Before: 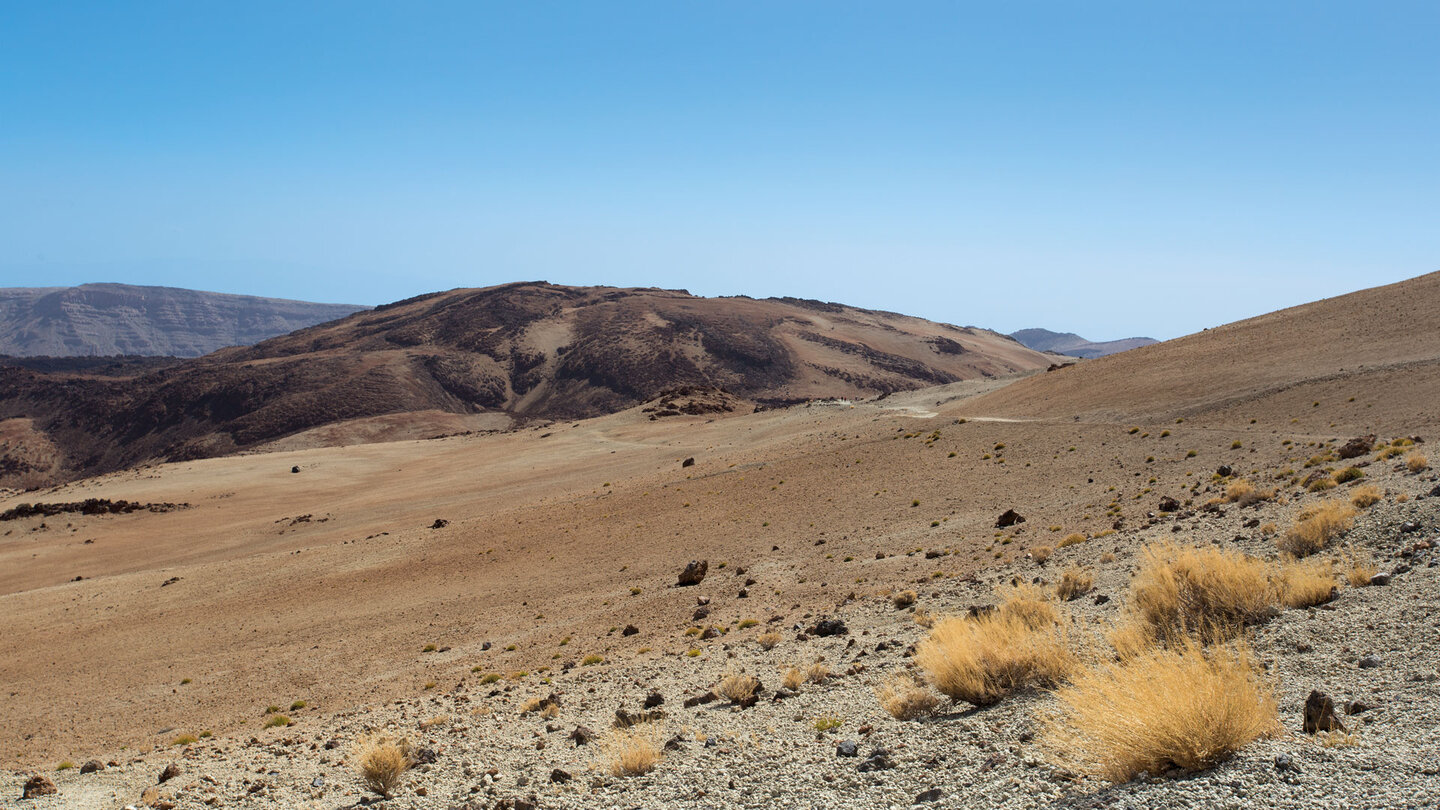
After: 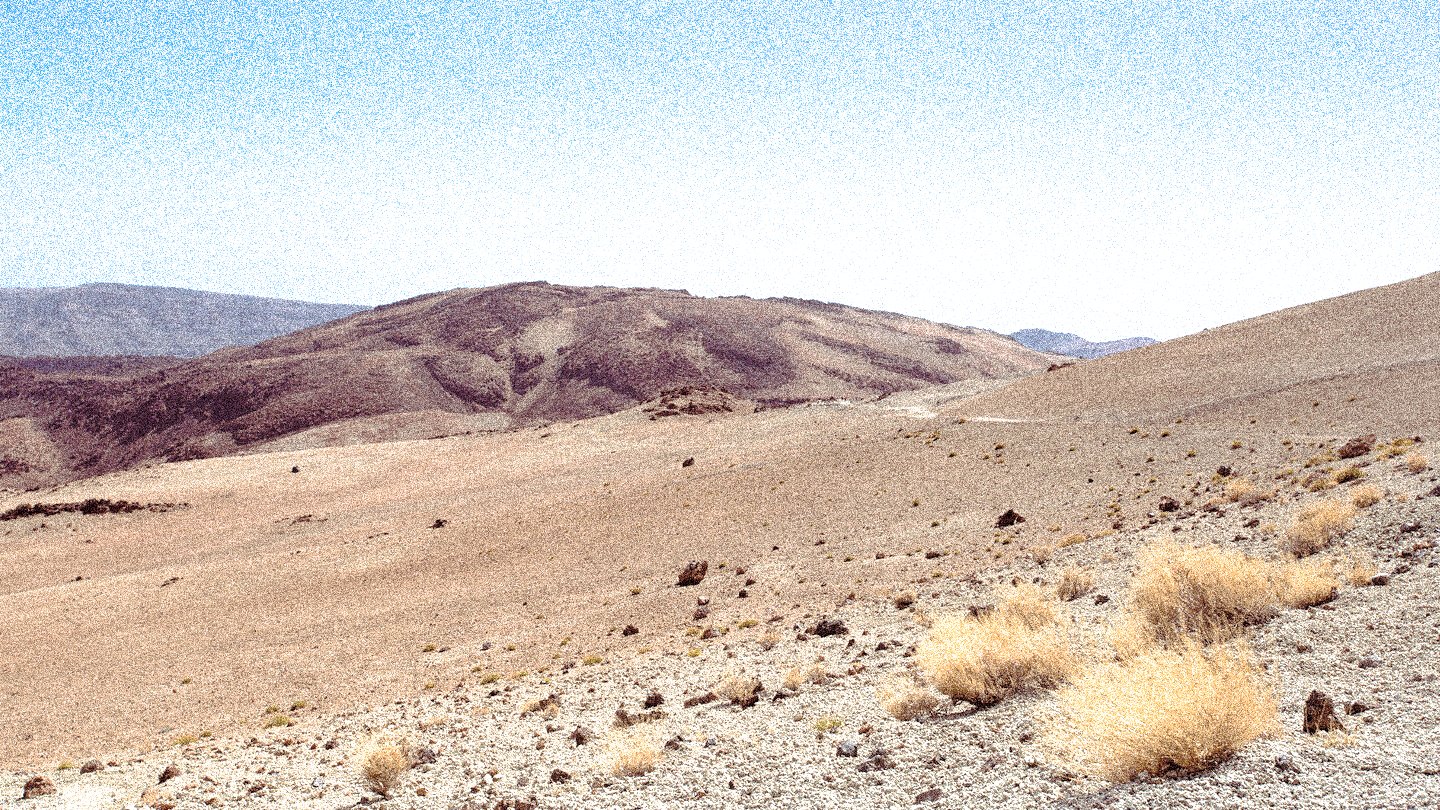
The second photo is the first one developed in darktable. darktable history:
tone curve: curves: ch0 [(0, 0) (0.003, 0.019) (0.011, 0.019) (0.025, 0.023) (0.044, 0.032) (0.069, 0.046) (0.1, 0.073) (0.136, 0.129) (0.177, 0.207) (0.224, 0.295) (0.277, 0.394) (0.335, 0.48) (0.399, 0.524) (0.468, 0.575) (0.543, 0.628) (0.623, 0.684) (0.709, 0.739) (0.801, 0.808) (0.898, 0.9) (1, 1)], preserve colors none
split-toning: highlights › hue 298.8°, highlights › saturation 0.73, compress 41.76%
exposure: black level correction 0, exposure 1 EV, compensate exposure bias true, compensate highlight preservation false
grain: coarseness 3.75 ISO, strength 100%, mid-tones bias 0%
